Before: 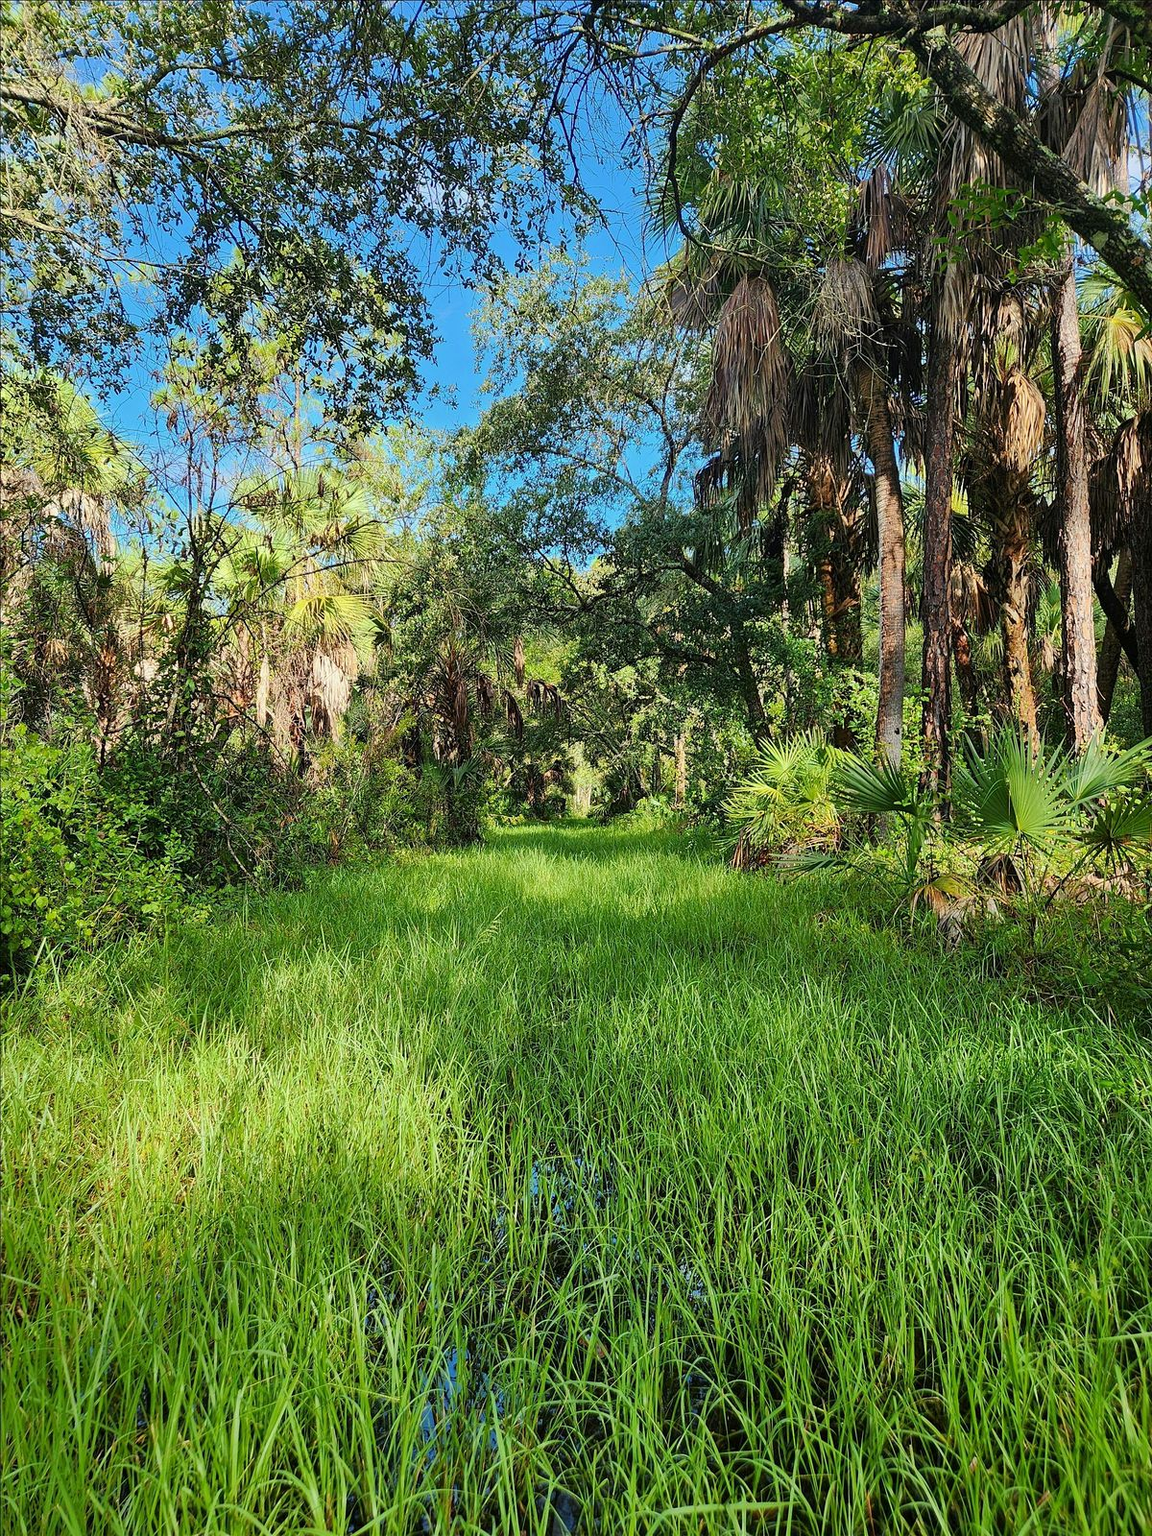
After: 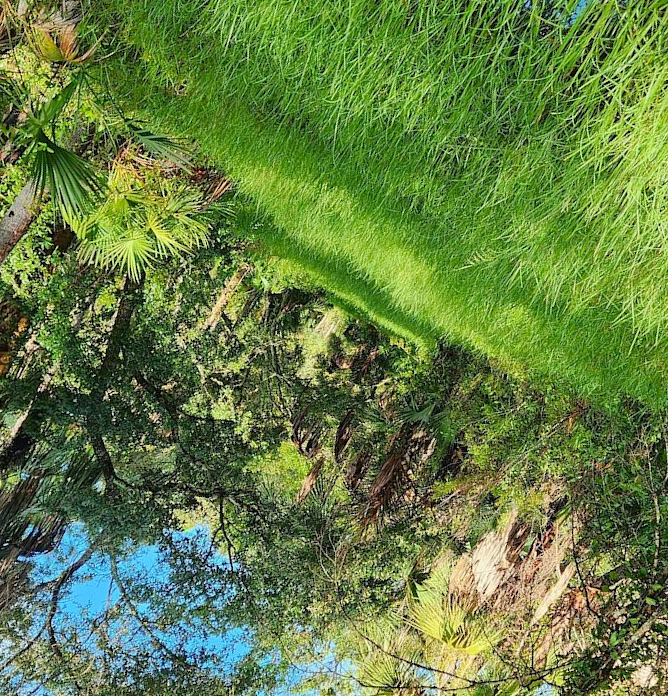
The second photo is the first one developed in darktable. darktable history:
color balance rgb: power › hue 72.58°, perceptual saturation grading › global saturation 0.723%, global vibrance 9.308%
levels: levels [0, 0.478, 1]
crop and rotate: angle 148.59°, left 9.105%, top 15.606%, right 4.575%, bottom 16.988%
